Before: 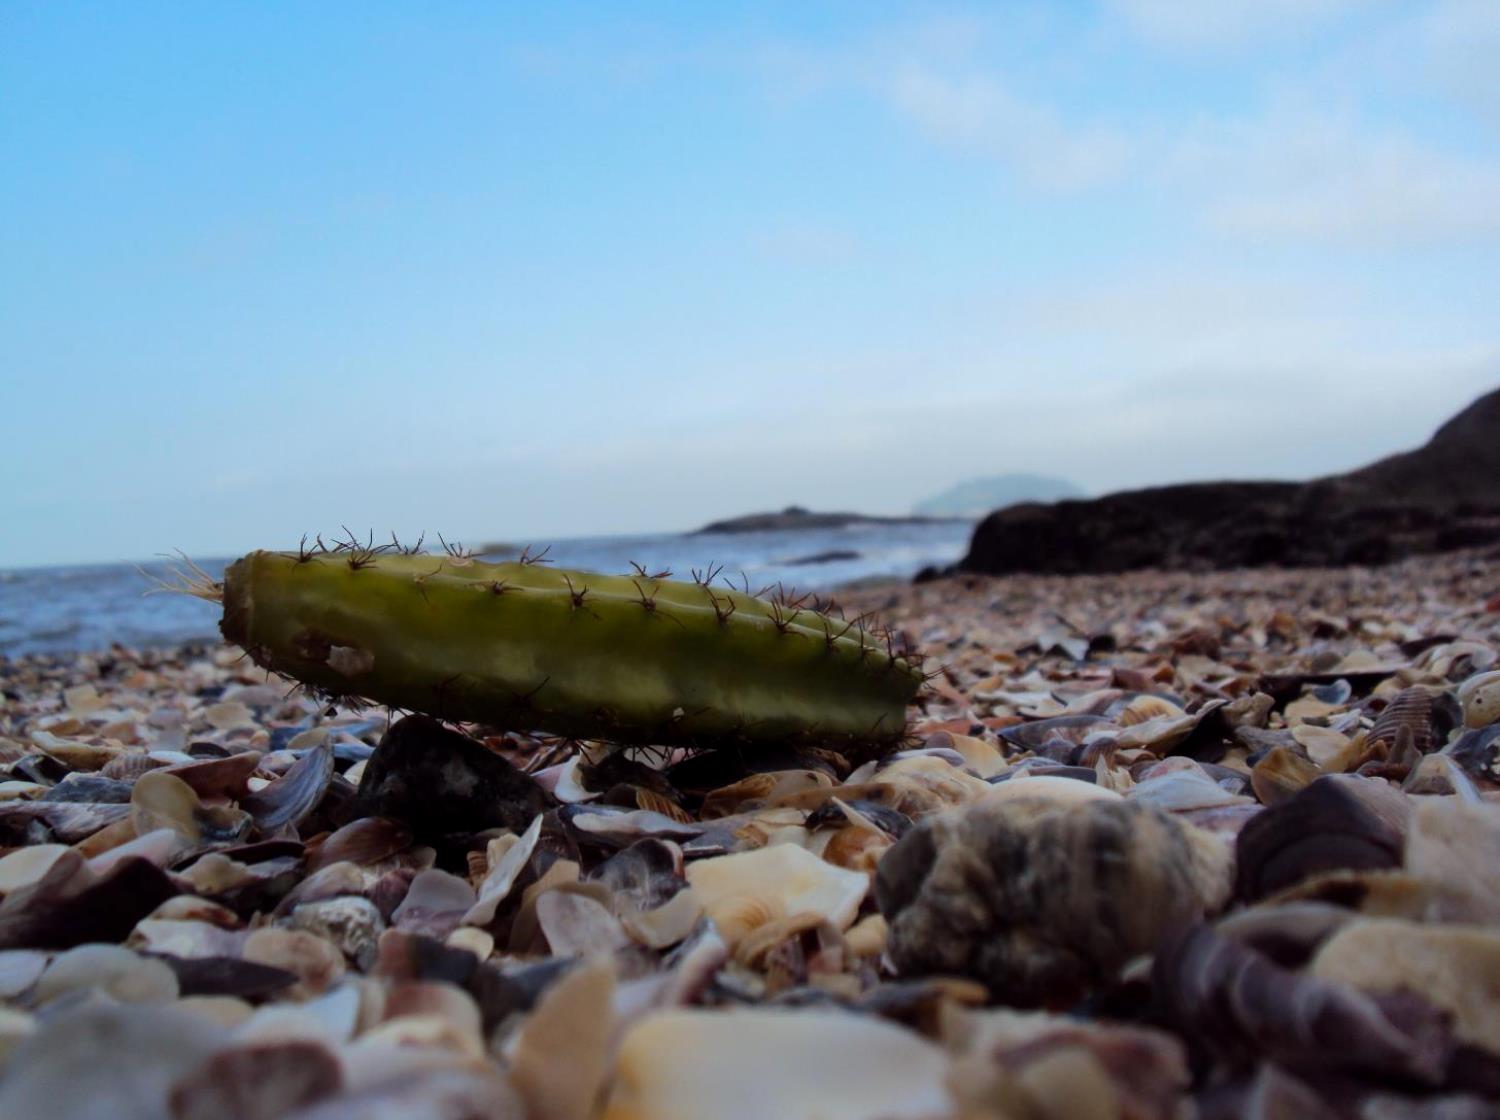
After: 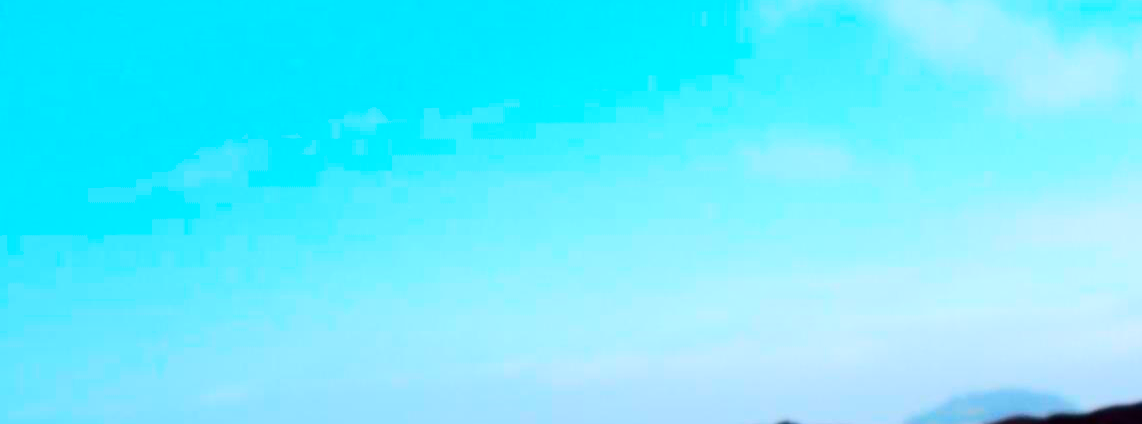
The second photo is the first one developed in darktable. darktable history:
crop: left 0.538%, top 7.642%, right 23.293%, bottom 54.47%
contrast brightness saturation: contrast 0.281
color correction: highlights b* 0.061, saturation 2.14
